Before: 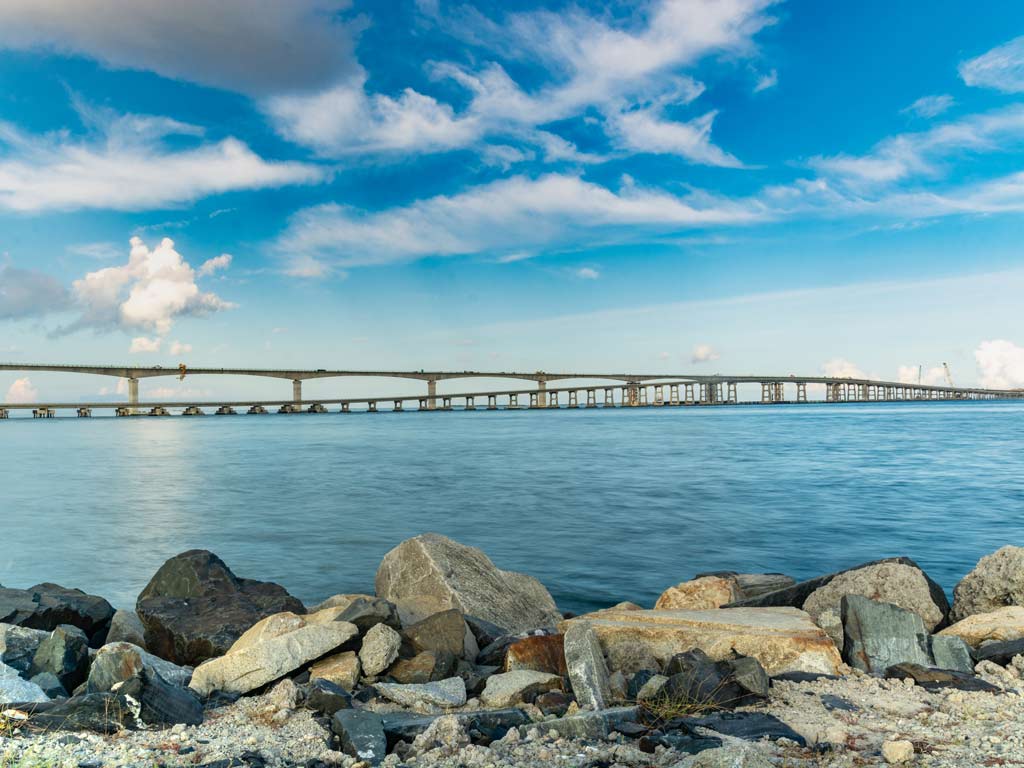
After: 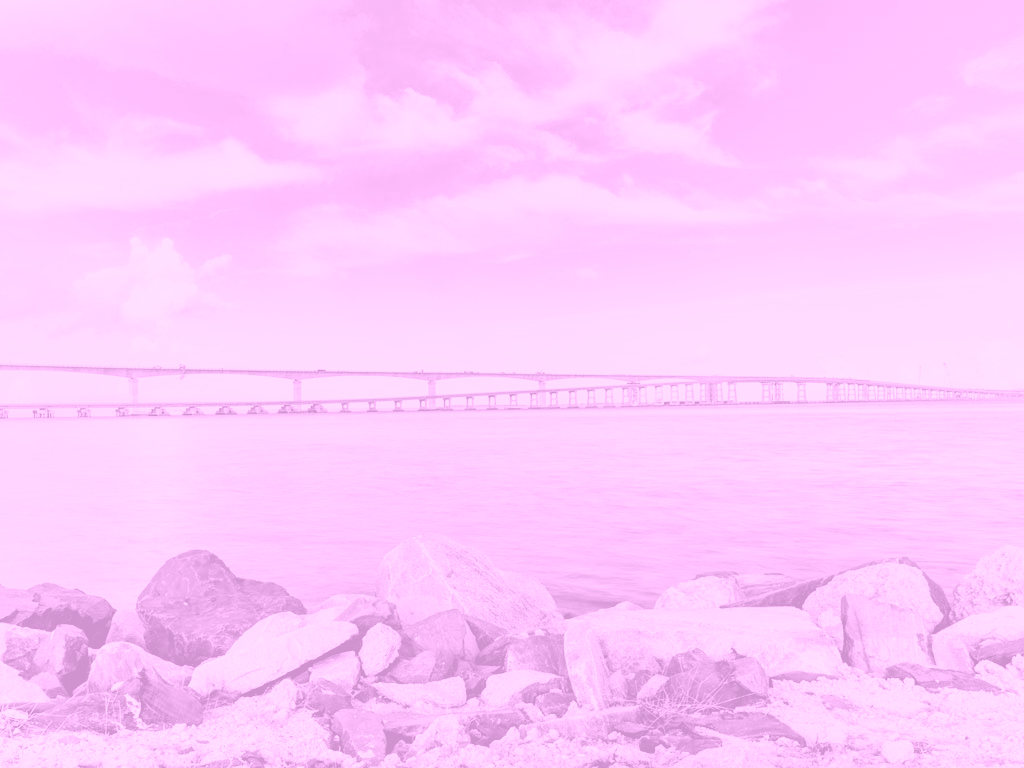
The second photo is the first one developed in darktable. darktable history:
filmic rgb: black relative exposure -7.65 EV, white relative exposure 4.56 EV, hardness 3.61, color science v6 (2022)
exposure: exposure 0.781 EV, compensate highlight preservation false
colorize: hue 331.2°, saturation 75%, source mix 30.28%, lightness 70.52%, version 1
local contrast: mode bilateral grid, contrast 20, coarseness 50, detail 120%, midtone range 0.2
